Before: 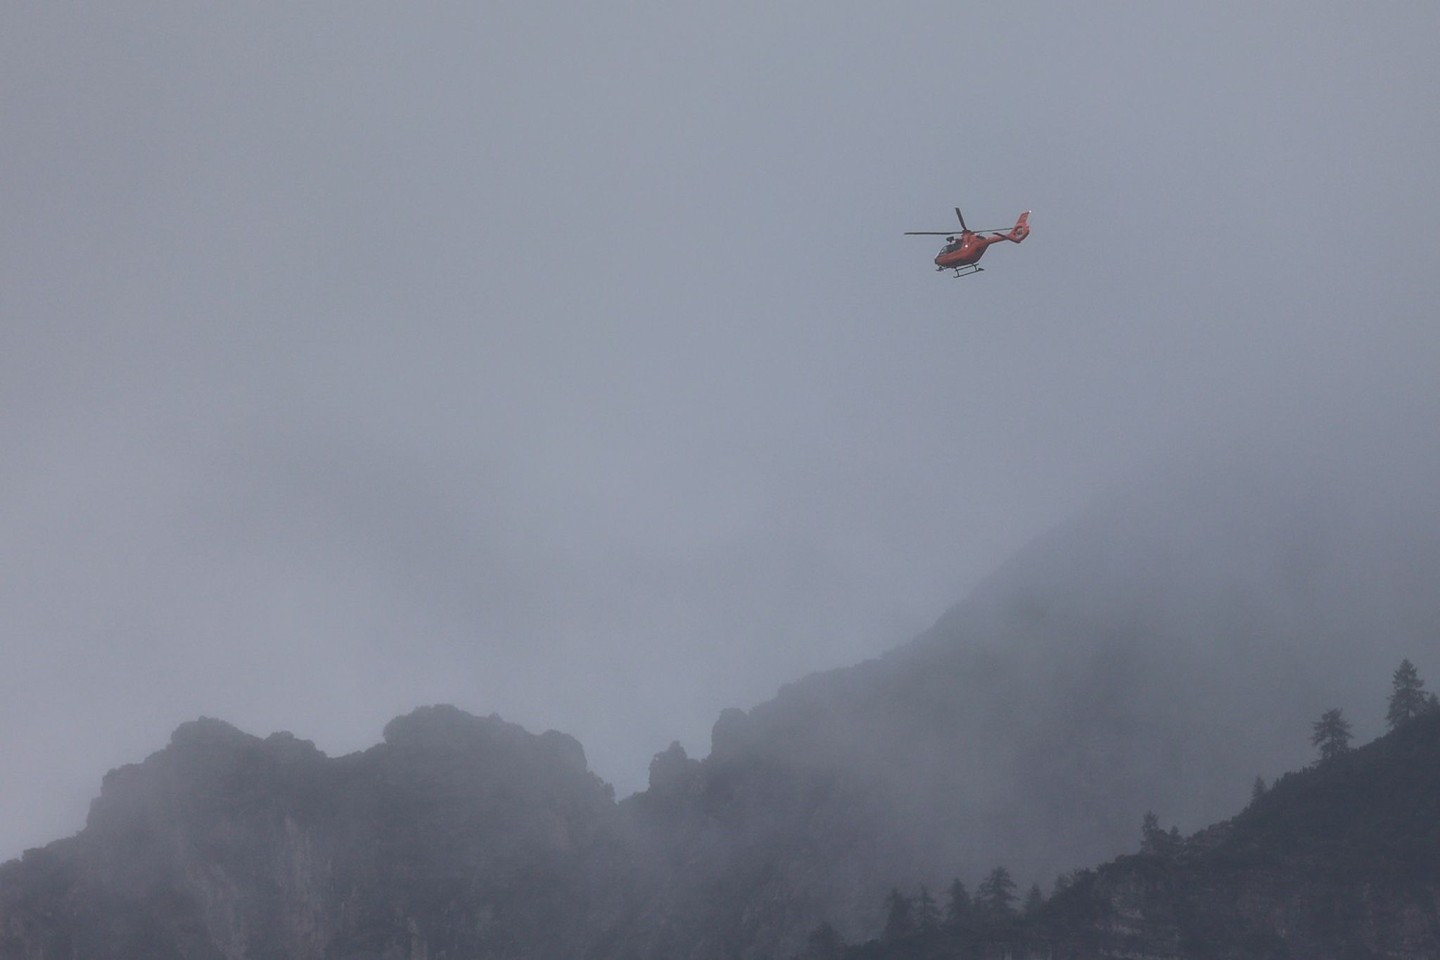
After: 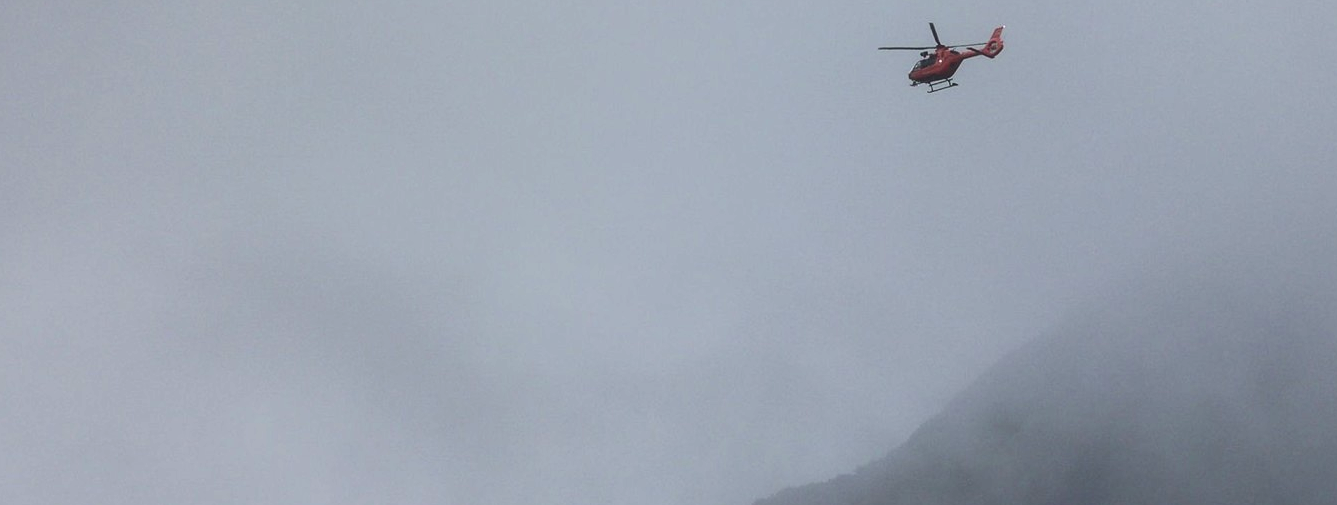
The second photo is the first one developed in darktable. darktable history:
crop: left 1.823%, top 19.359%, right 5.292%, bottom 27.941%
color calibration: output R [0.946, 0.065, -0.013, 0], output G [-0.246, 1.264, -0.017, 0], output B [0.046, -0.098, 1.05, 0], illuminant same as pipeline (D50), adaptation XYZ, x 0.346, y 0.359, temperature 5022.81 K
contrast brightness saturation: contrast 0.277
